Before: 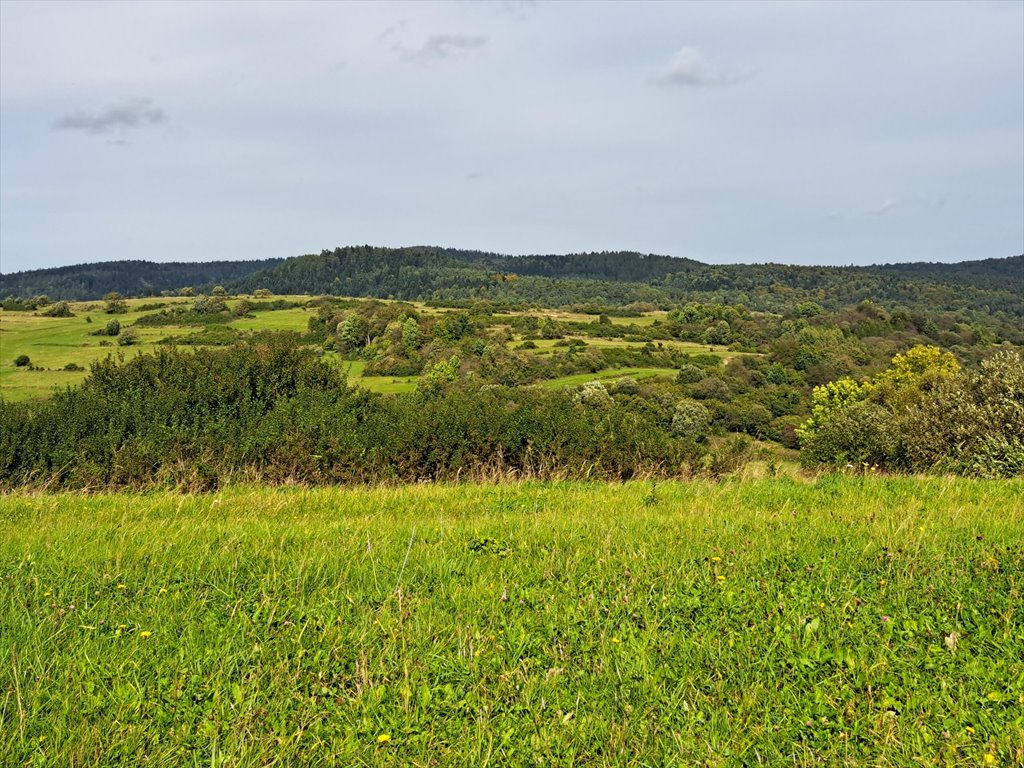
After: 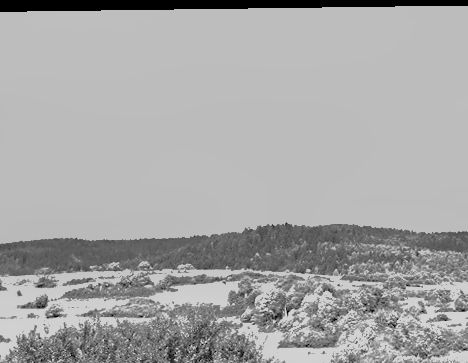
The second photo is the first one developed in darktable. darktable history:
exposure: exposure 2.25 EV, compensate highlight preservation false
monochrome: a 79.32, b 81.83, size 1.1
shadows and highlights: on, module defaults
rotate and perspective: rotation 0.128°, lens shift (vertical) -0.181, lens shift (horizontal) -0.044, shear 0.001, automatic cropping off
crop and rotate: left 10.817%, top 0.062%, right 47.194%, bottom 53.626%
